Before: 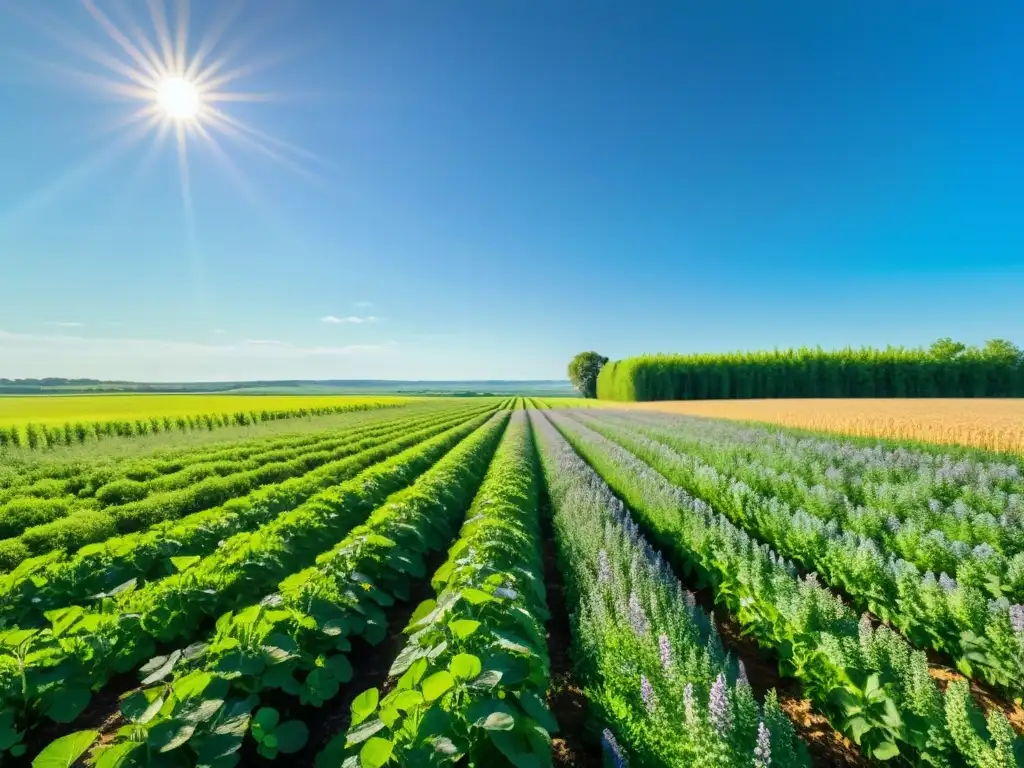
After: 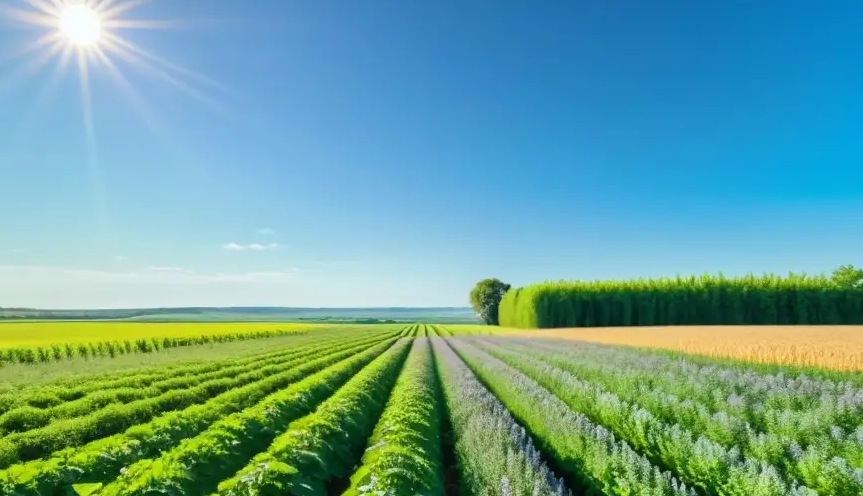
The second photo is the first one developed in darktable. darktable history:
crop and rotate: left 9.638%, top 9.562%, right 6.075%, bottom 25.845%
